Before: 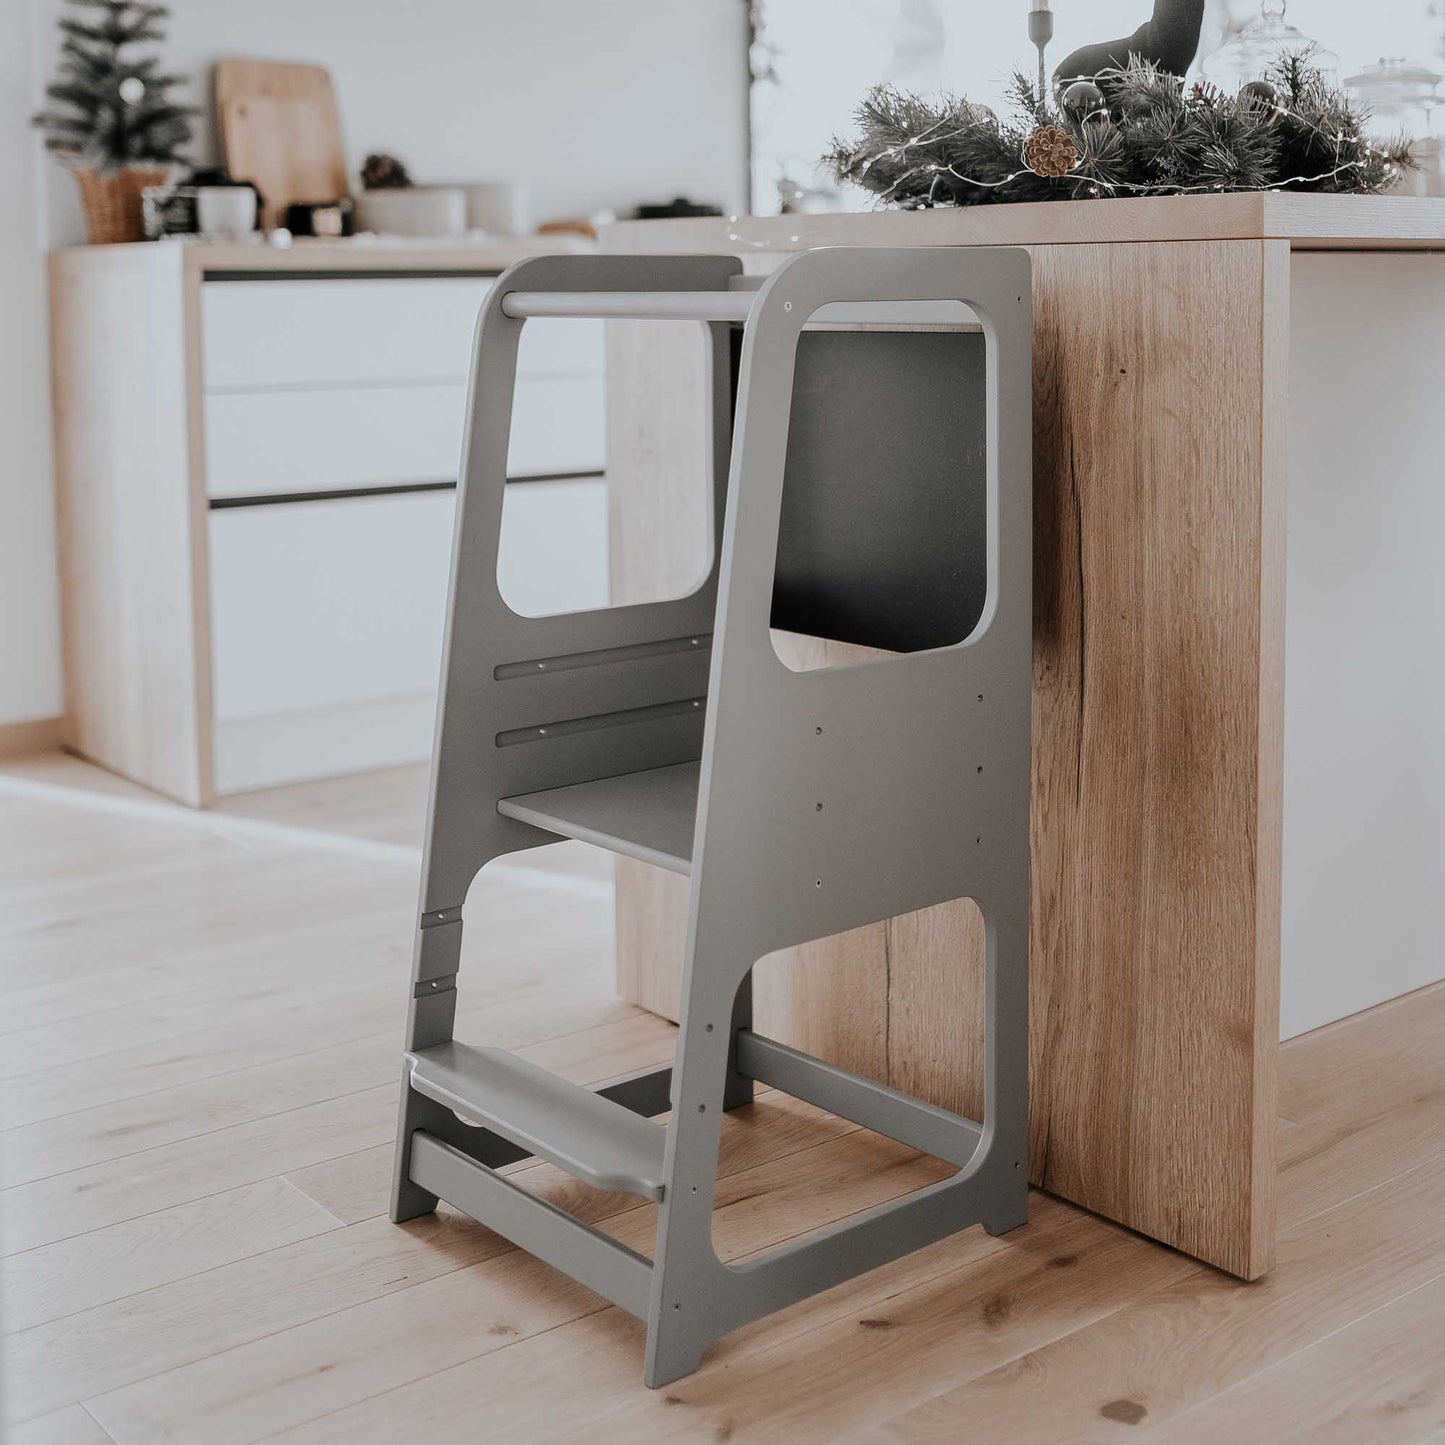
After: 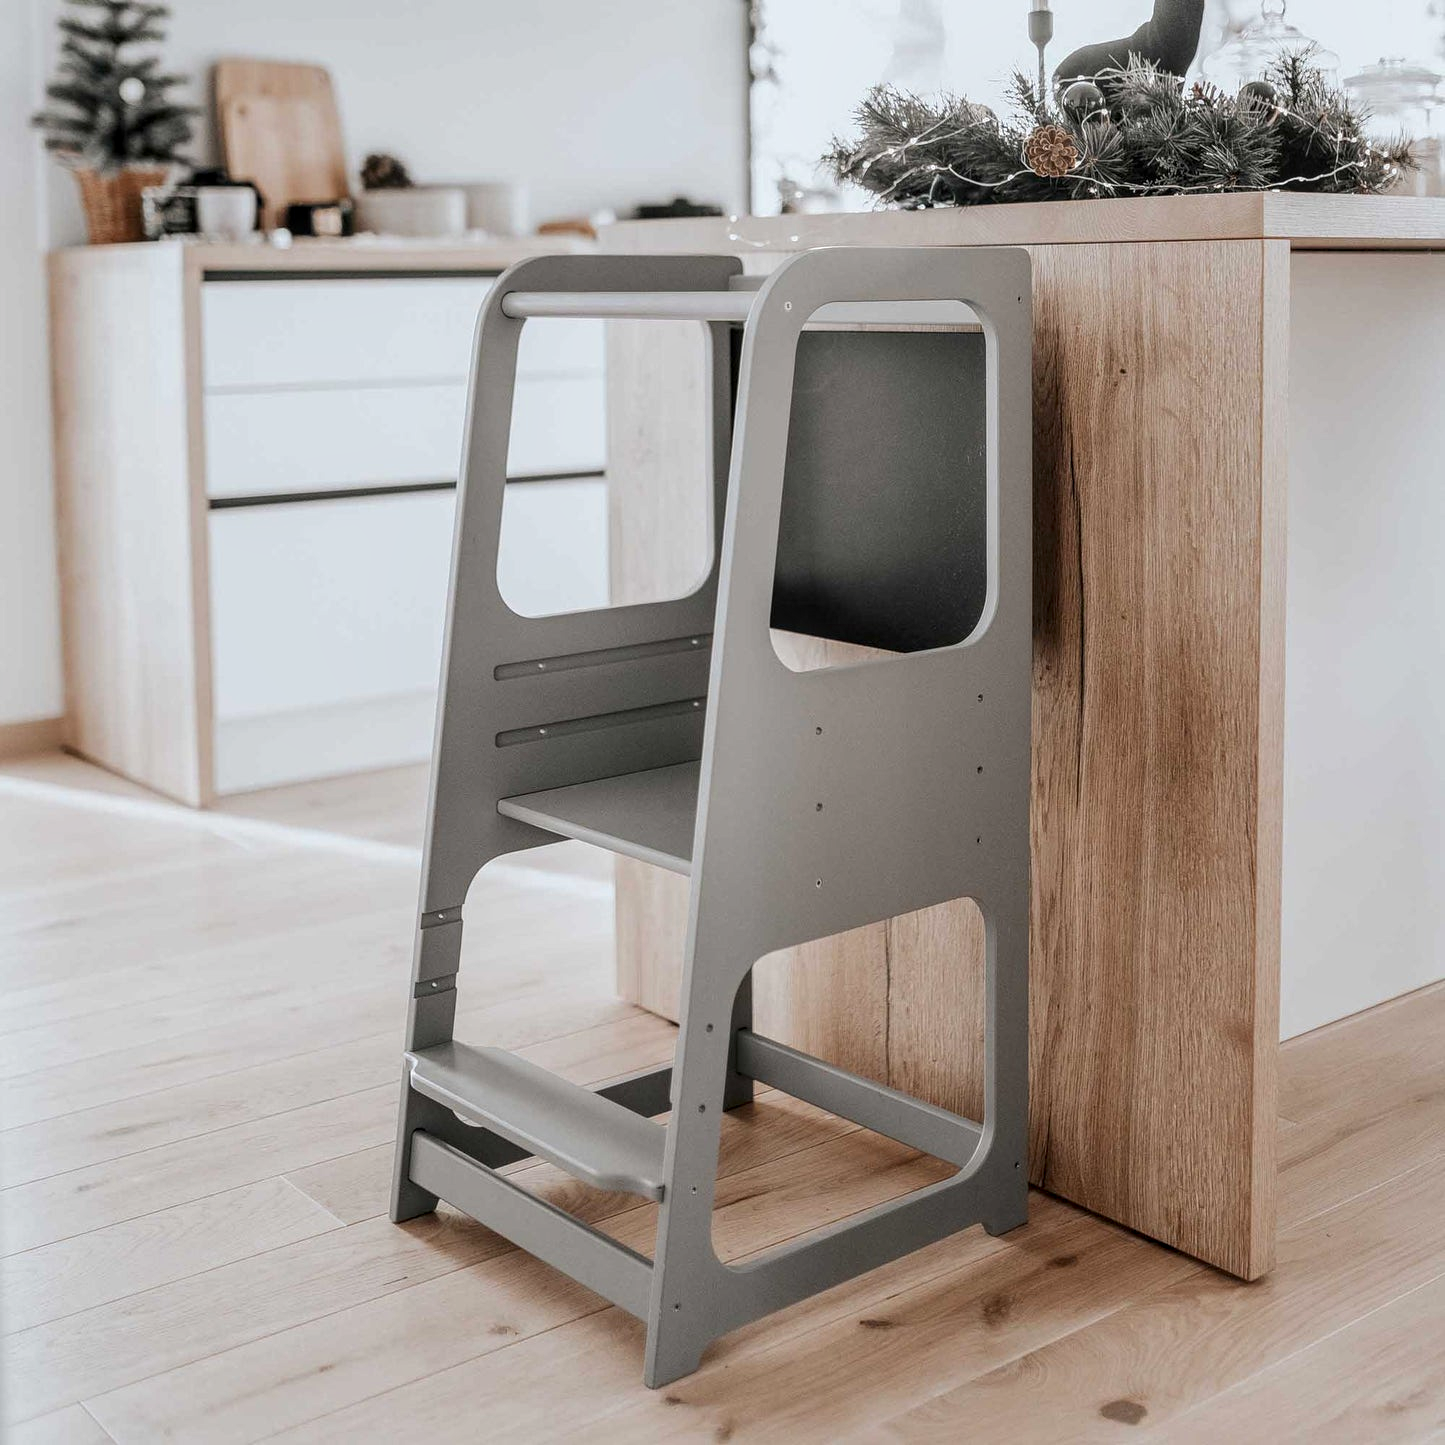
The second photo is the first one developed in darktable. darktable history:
exposure: black level correction 0, exposure 0.3 EV, compensate highlight preservation false
local contrast: on, module defaults
